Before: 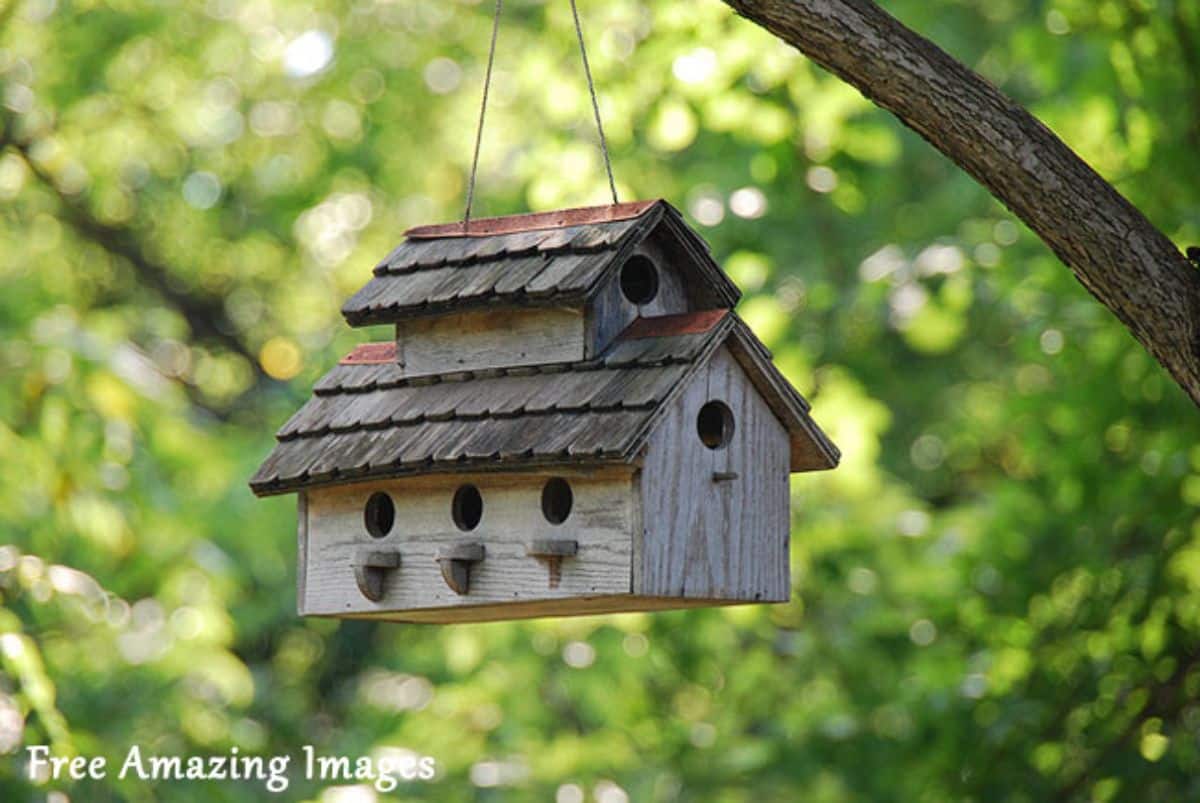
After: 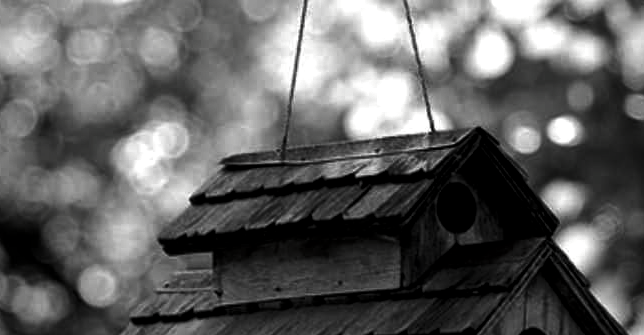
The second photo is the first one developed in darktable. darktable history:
crop: left 15.27%, top 9.024%, right 30.997%, bottom 49.185%
contrast brightness saturation: contrast -0.029, brightness -0.589, saturation -0.993
exposure: black level correction 0.024, exposure 0.183 EV, compensate exposure bias true, compensate highlight preservation false
vignetting: fall-off start 87.54%, fall-off radius 25.19%, brightness -0.382, saturation 0.017, unbound false
